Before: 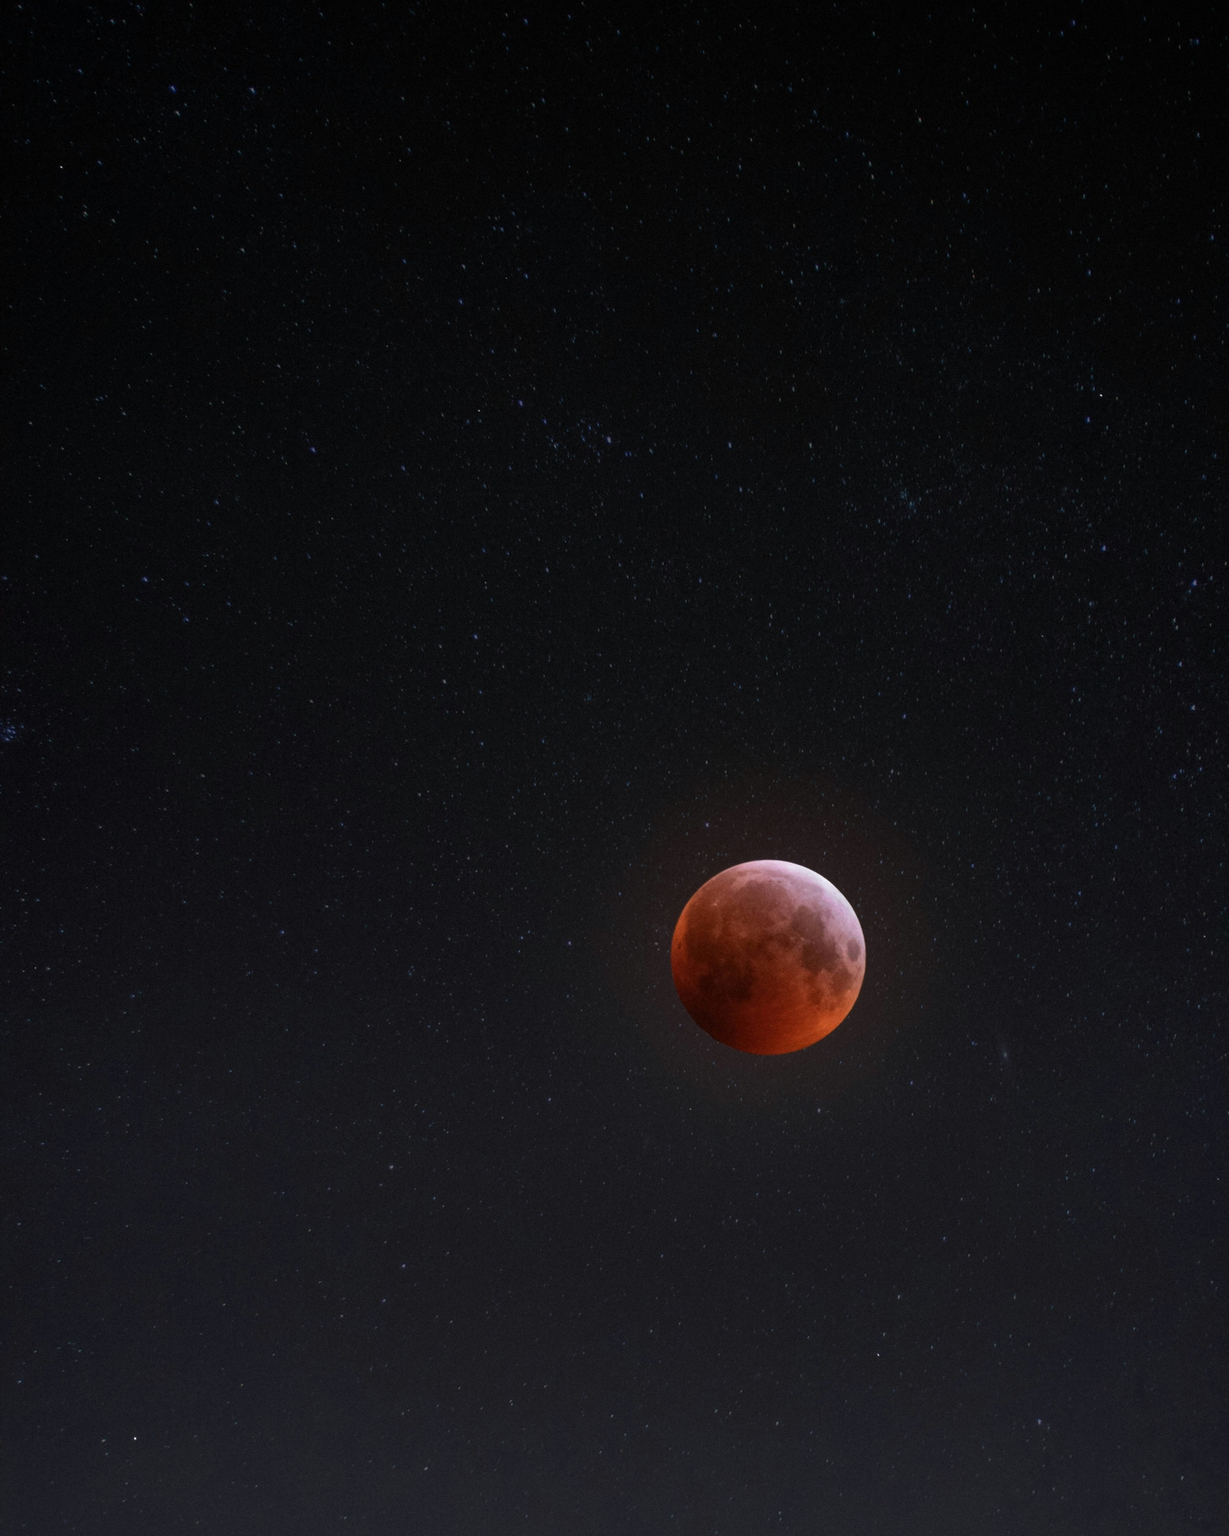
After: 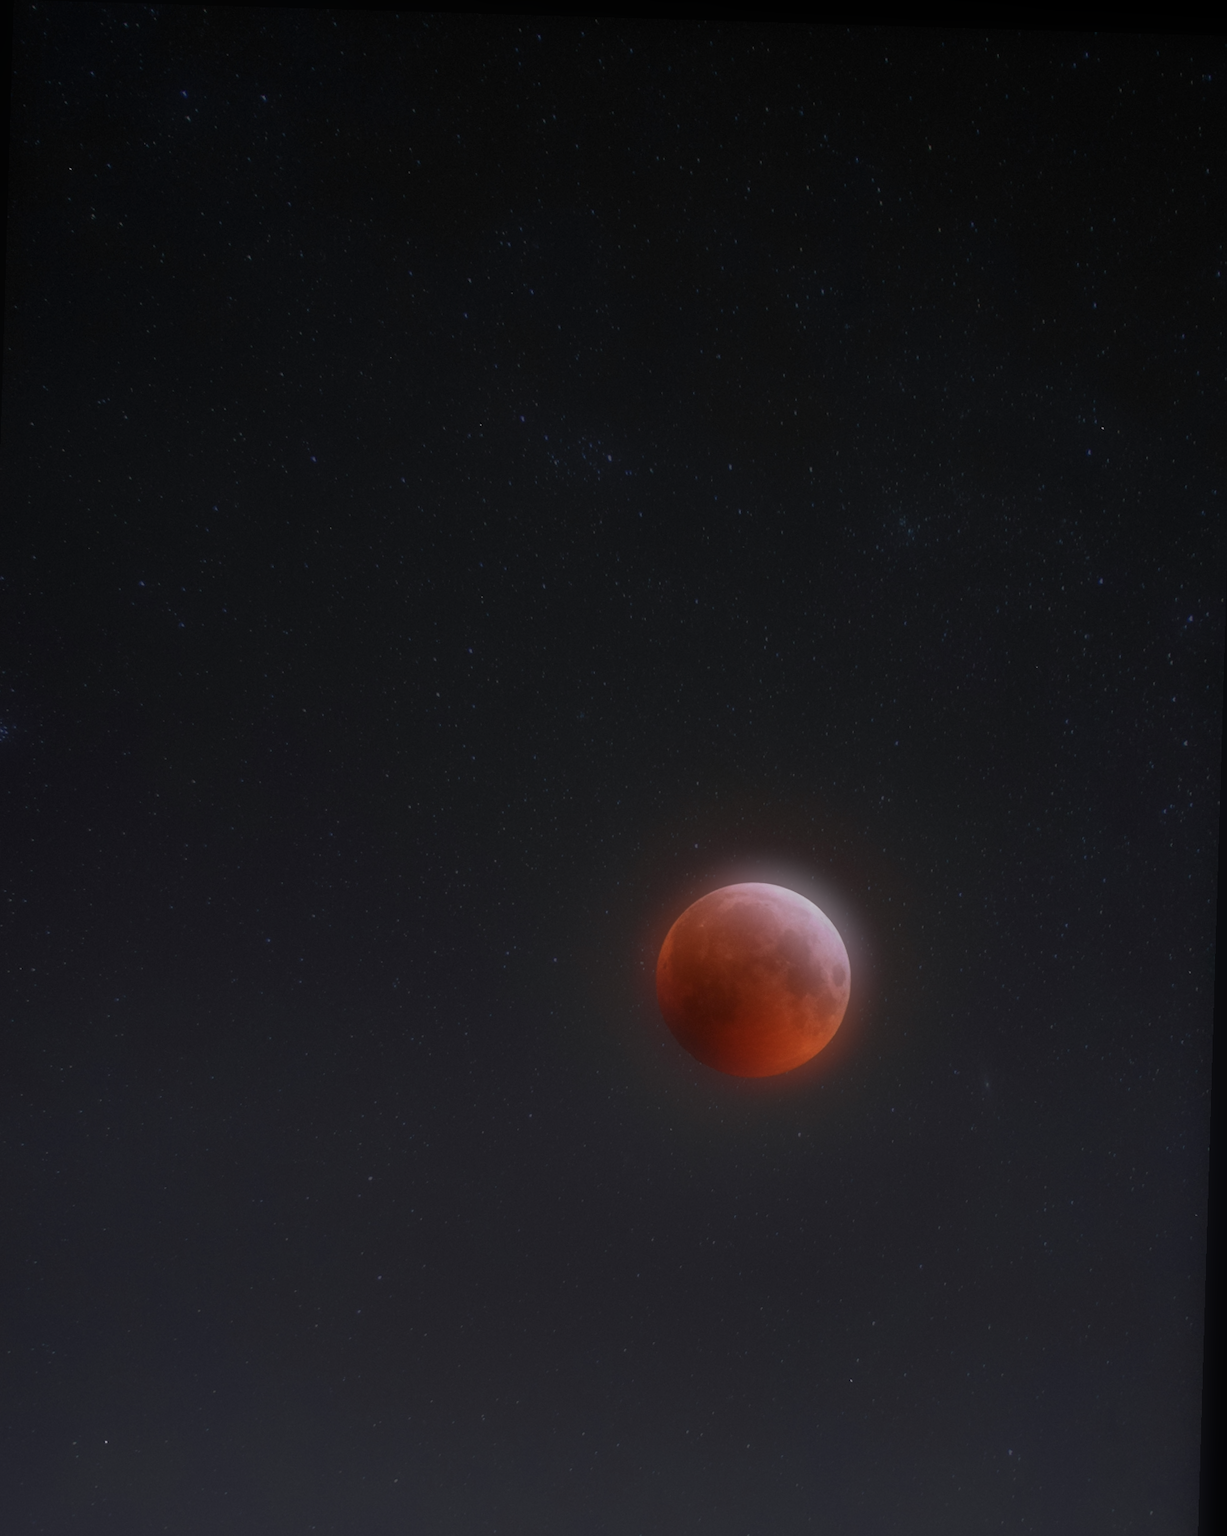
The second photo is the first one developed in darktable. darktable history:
soften: on, module defaults
bloom: size 40%
rotate and perspective: rotation 1.72°, automatic cropping off
crop and rotate: left 2.536%, right 1.107%, bottom 2.246%
color balance rgb: contrast -10%
white balance: emerald 1
